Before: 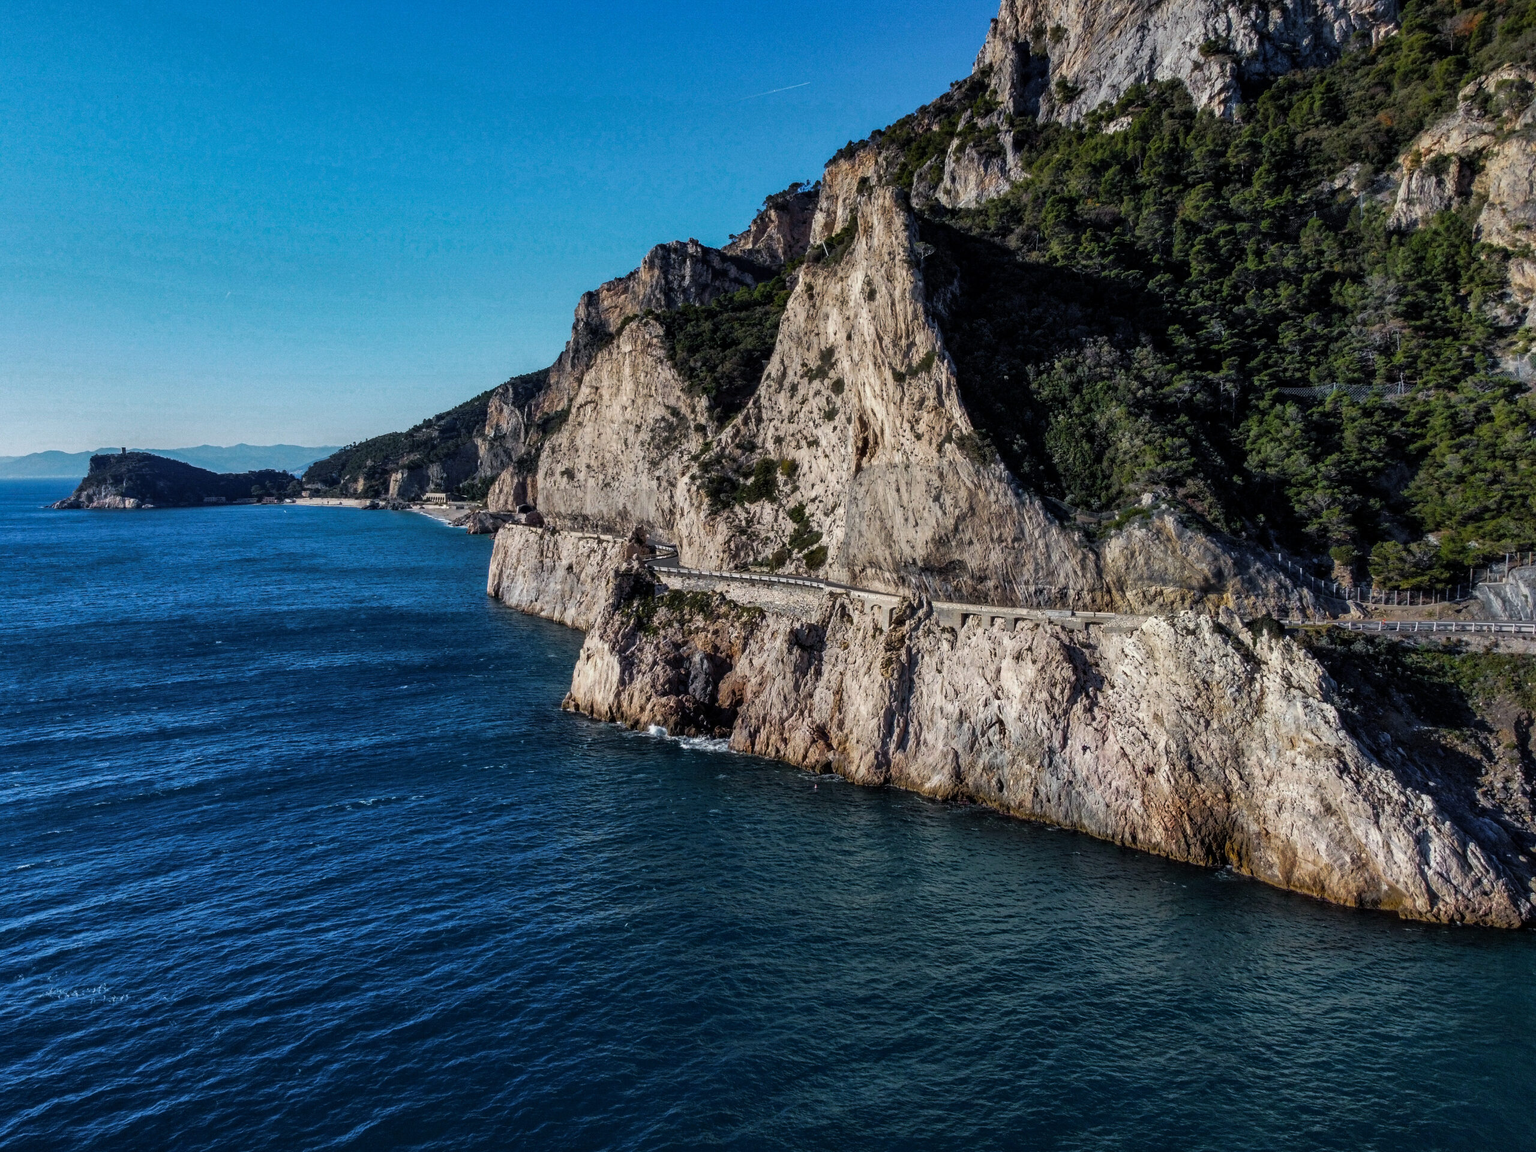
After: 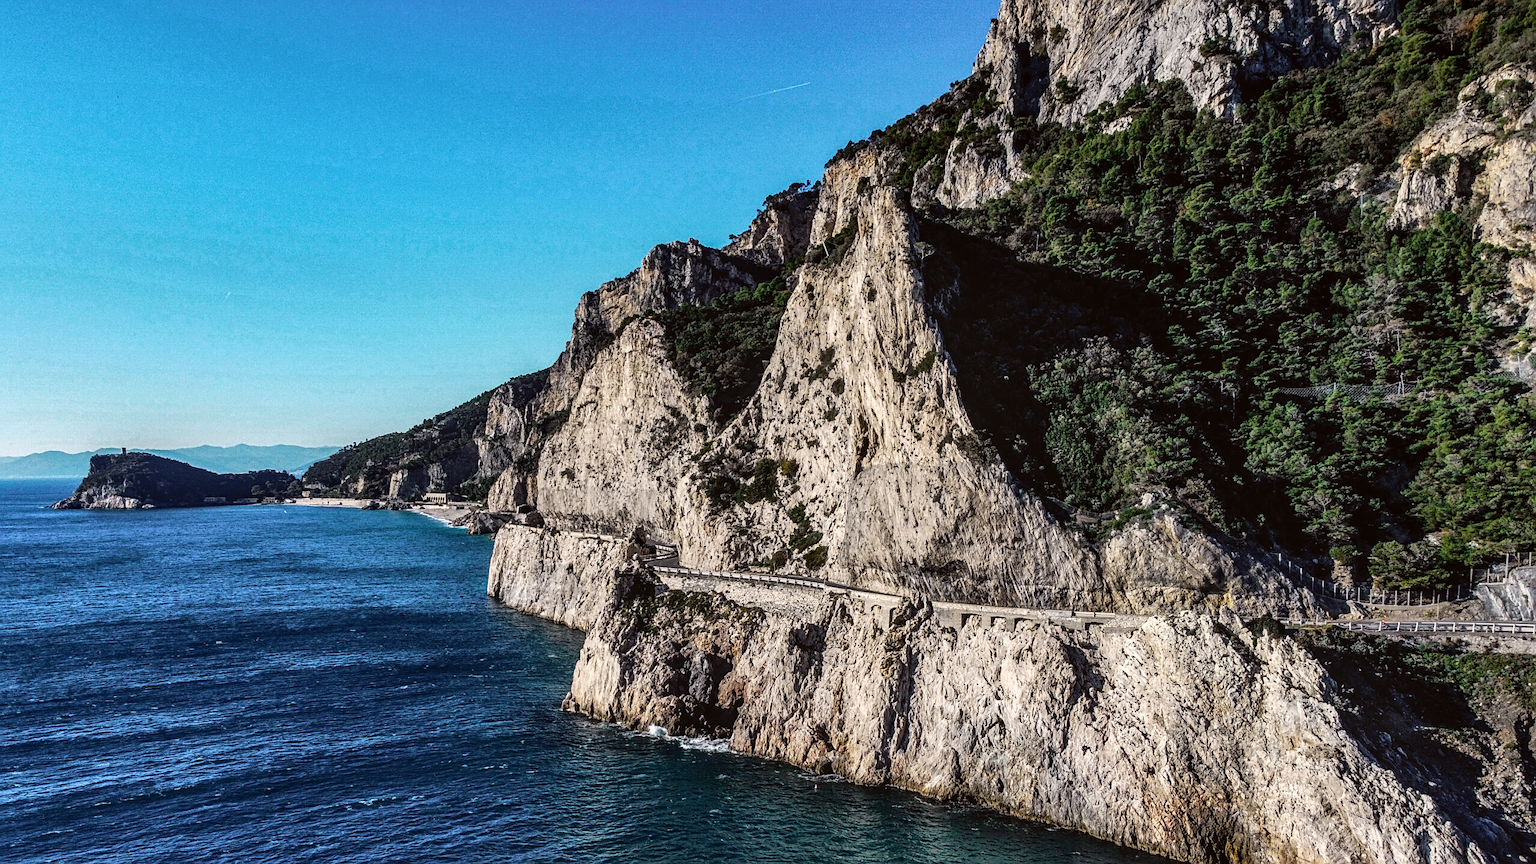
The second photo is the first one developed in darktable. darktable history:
tone curve: curves: ch0 [(0, 0.023) (0.1, 0.084) (0.184, 0.168) (0.45, 0.54) (0.57, 0.683) (0.722, 0.825) (0.877, 0.948) (1, 1)]; ch1 [(0, 0) (0.414, 0.395) (0.453, 0.437) (0.502, 0.509) (0.521, 0.519) (0.573, 0.568) (0.618, 0.61) (0.654, 0.642) (1, 1)]; ch2 [(0, 0) (0.421, 0.43) (0.45, 0.463) (0.492, 0.504) (0.511, 0.519) (0.557, 0.557) (0.602, 0.605) (1, 1)], color space Lab, independent channels, preserve colors none
sharpen: on, module defaults
local contrast: on, module defaults
crop: bottom 24.986%
